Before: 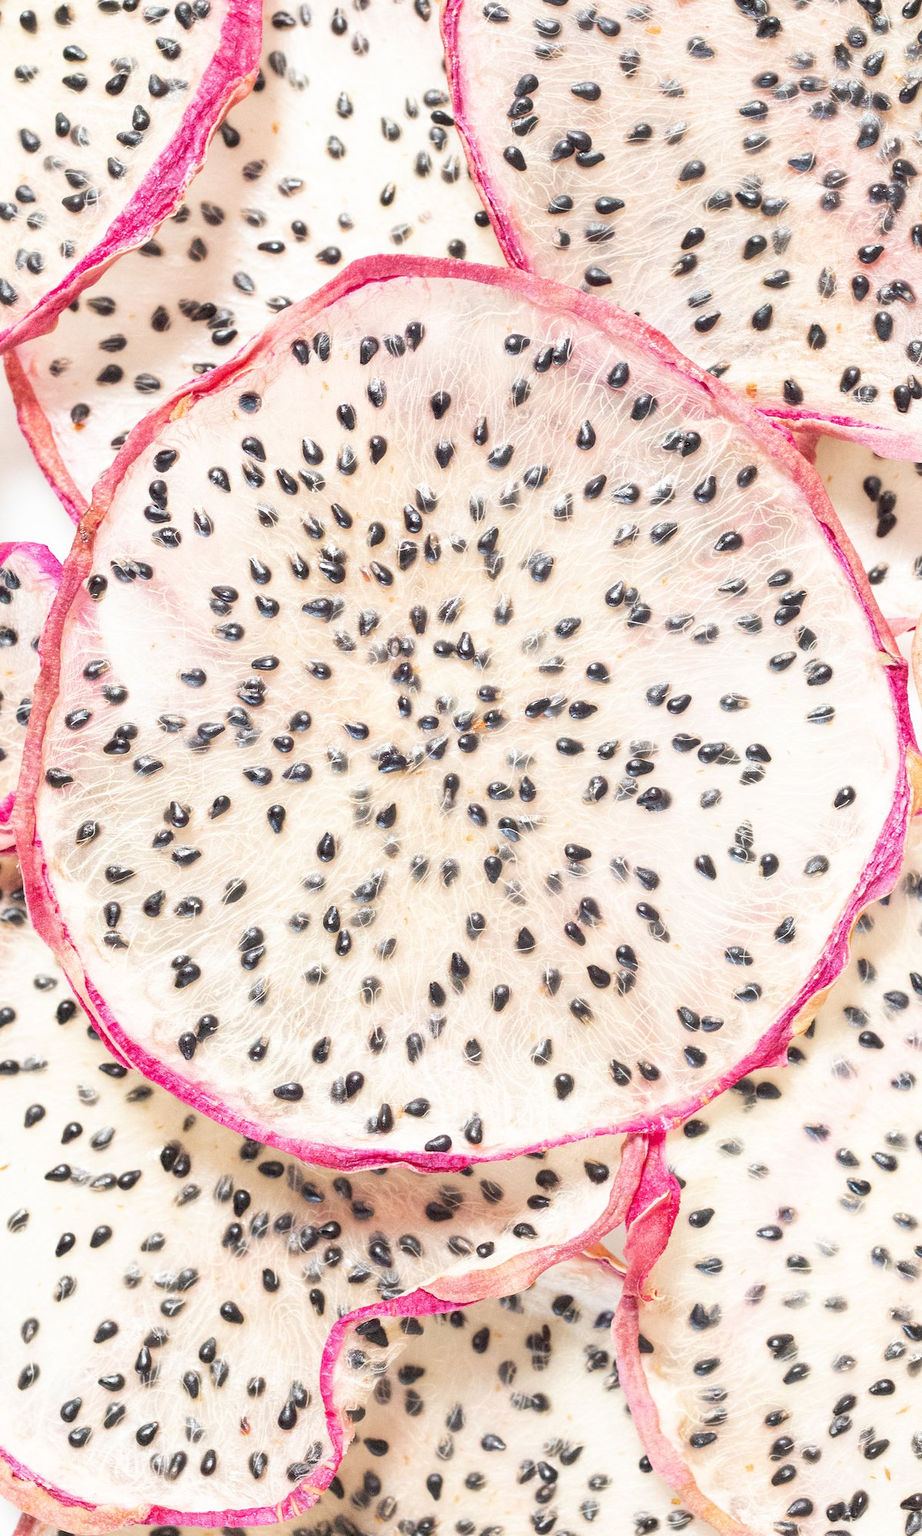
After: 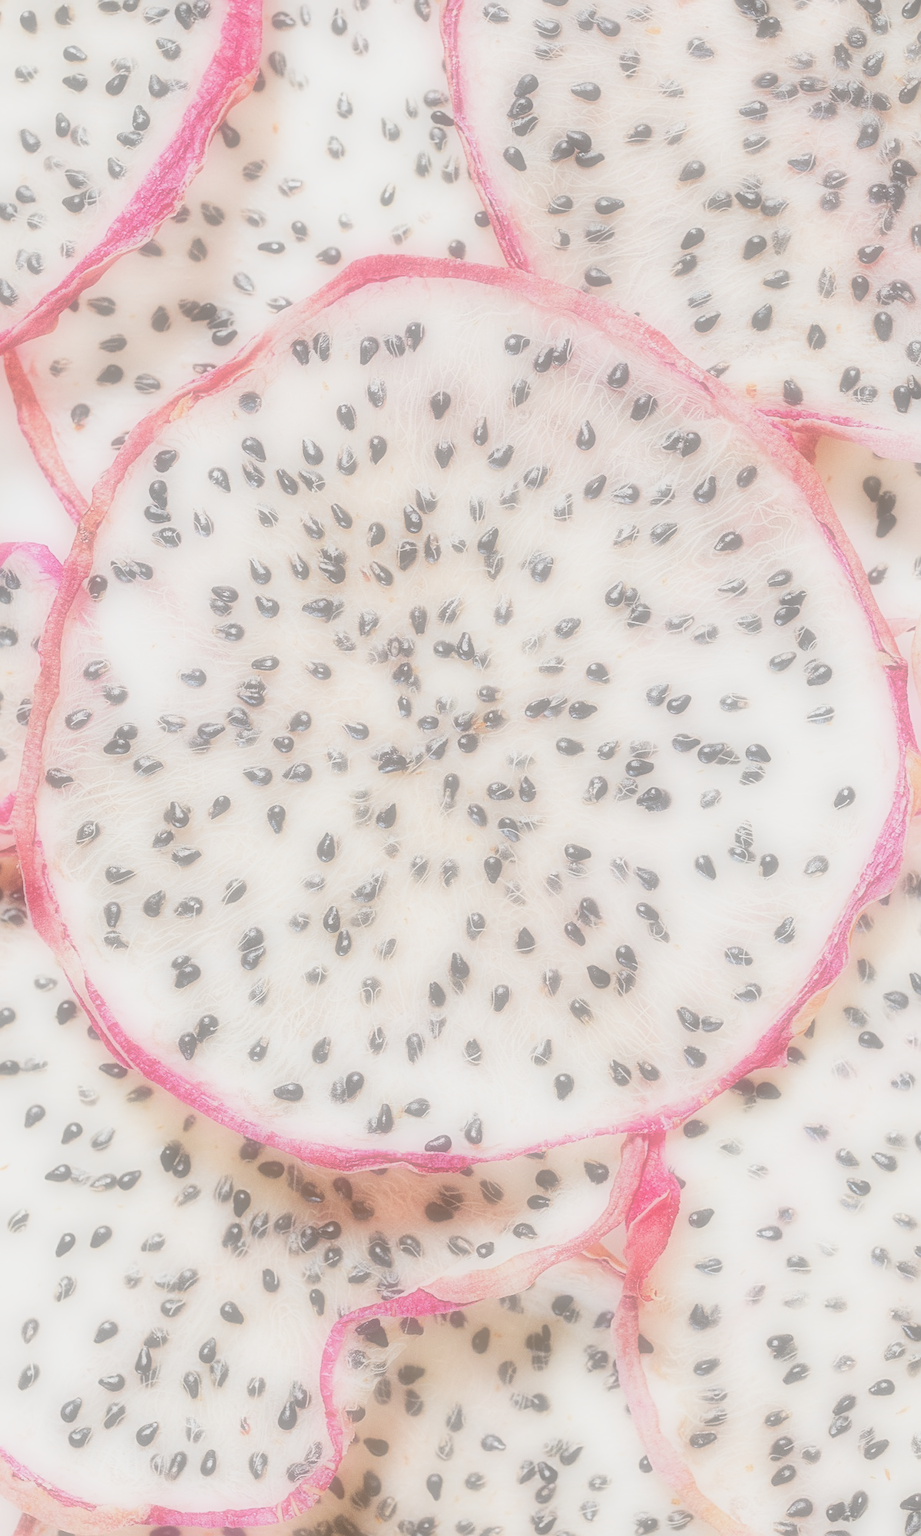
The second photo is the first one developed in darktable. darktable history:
sharpen: on, module defaults
filmic rgb: black relative exposure -5 EV, hardness 2.88, contrast 1.3, highlights saturation mix -30%
soften: on, module defaults
